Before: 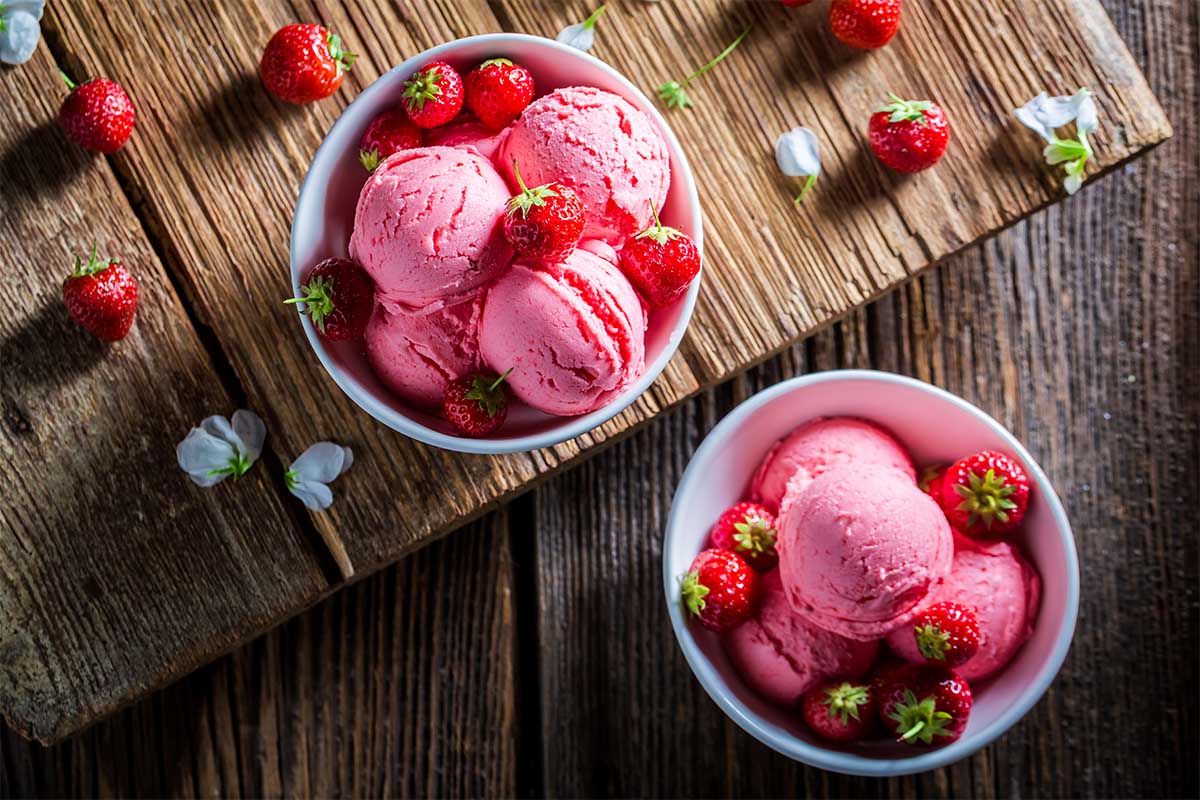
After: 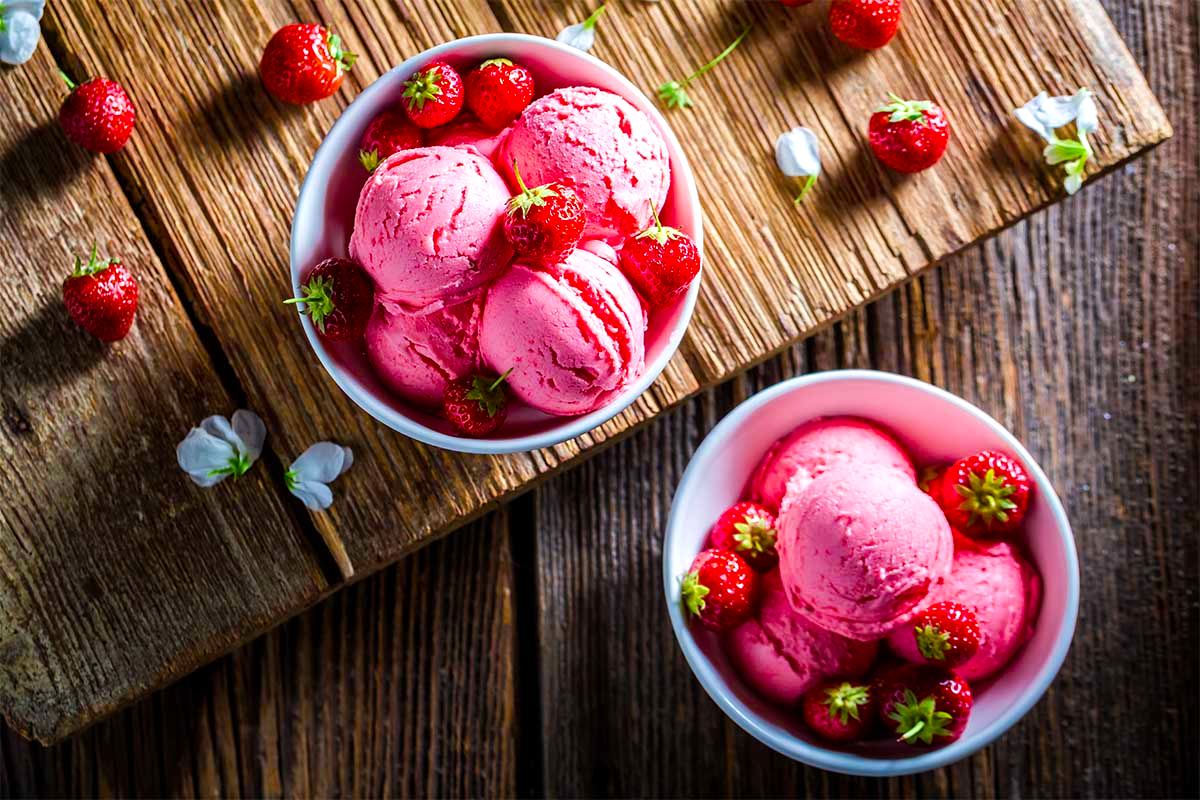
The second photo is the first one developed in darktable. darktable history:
levels: levels [0, 0.476, 0.951]
color balance rgb: linear chroma grading › global chroma 8.12%, perceptual saturation grading › global saturation 9.07%, perceptual saturation grading › highlights -13.84%, perceptual saturation grading › mid-tones 14.88%, perceptual saturation grading › shadows 22.8%, perceptual brilliance grading › highlights 2.61%, global vibrance 12.07%
